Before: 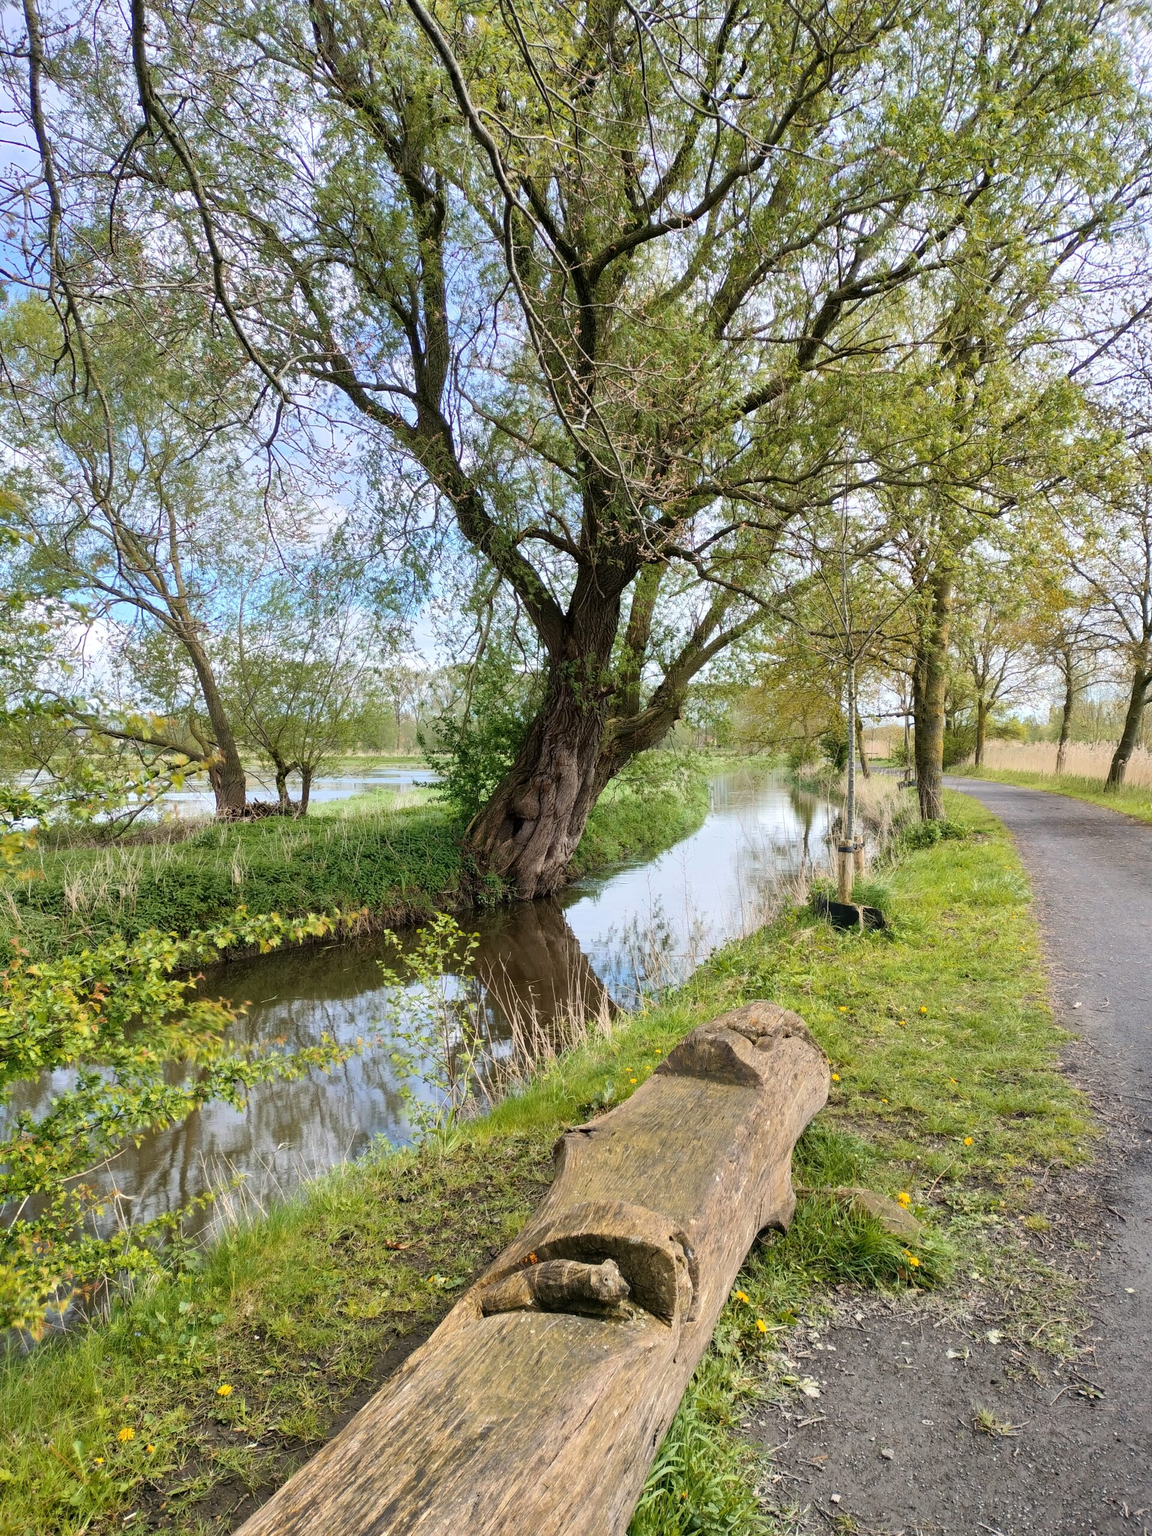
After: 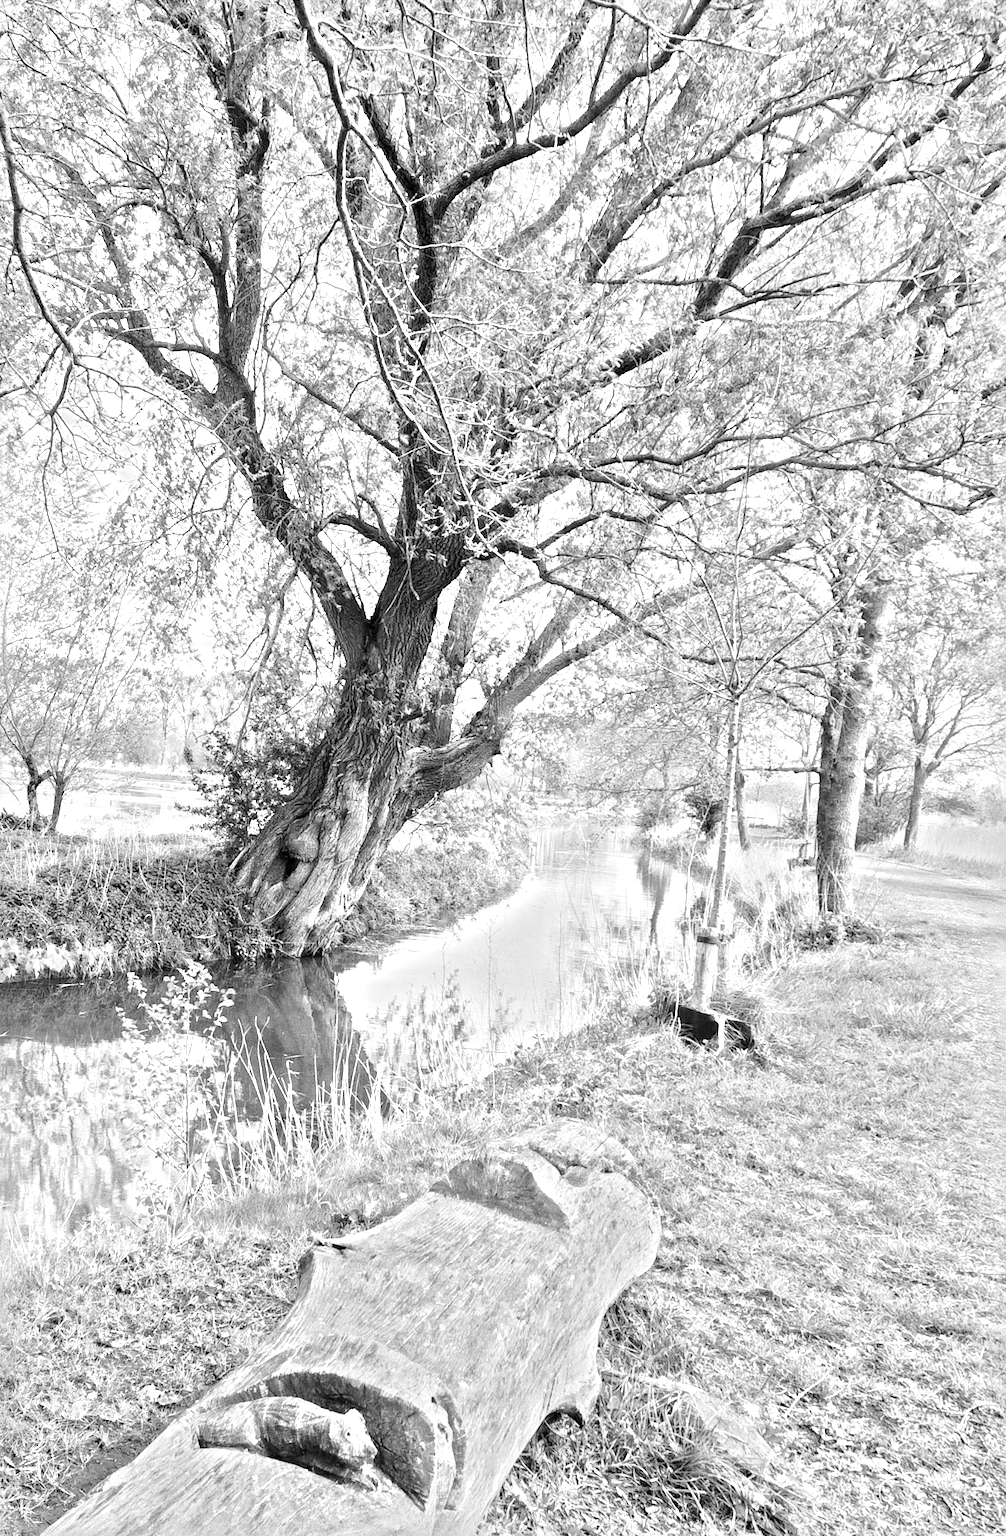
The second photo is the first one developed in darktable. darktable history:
grain: coarseness 0.09 ISO, strength 40%
rotate and perspective: rotation 1.69°, lens shift (vertical) -0.023, lens shift (horizontal) -0.291, crop left 0.025, crop right 0.988, crop top 0.092, crop bottom 0.842
monochrome: a -35.87, b 49.73, size 1.7
white balance: red 4.26, blue 1.802
crop and rotate: angle -3.27°, left 14.277%, top 0.028%, right 10.766%, bottom 0.028%
